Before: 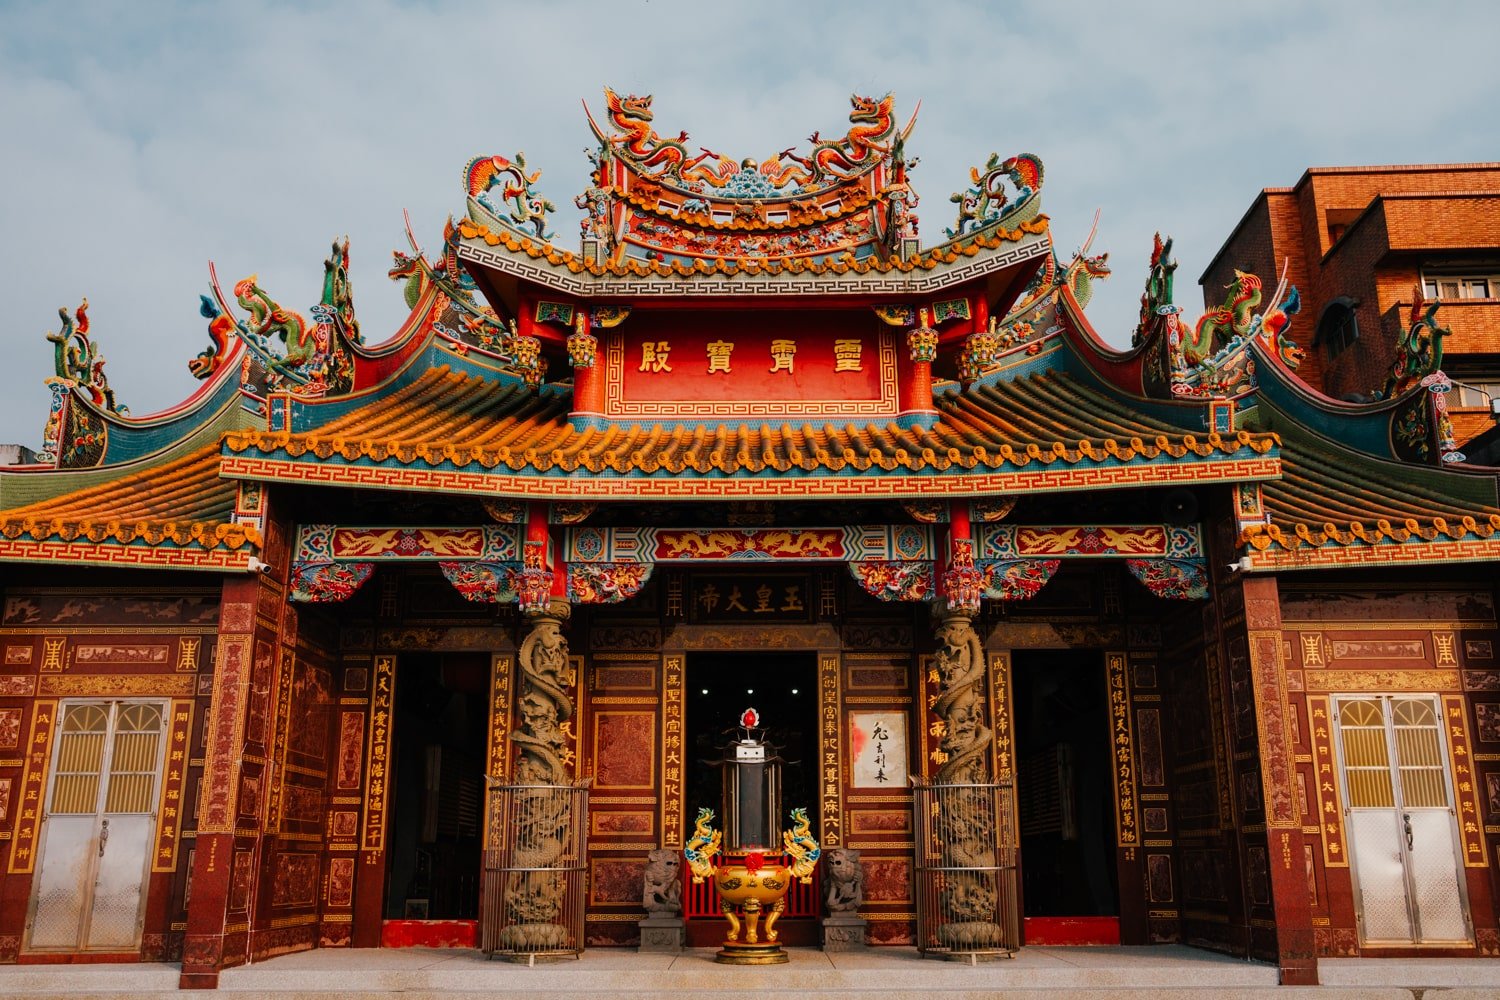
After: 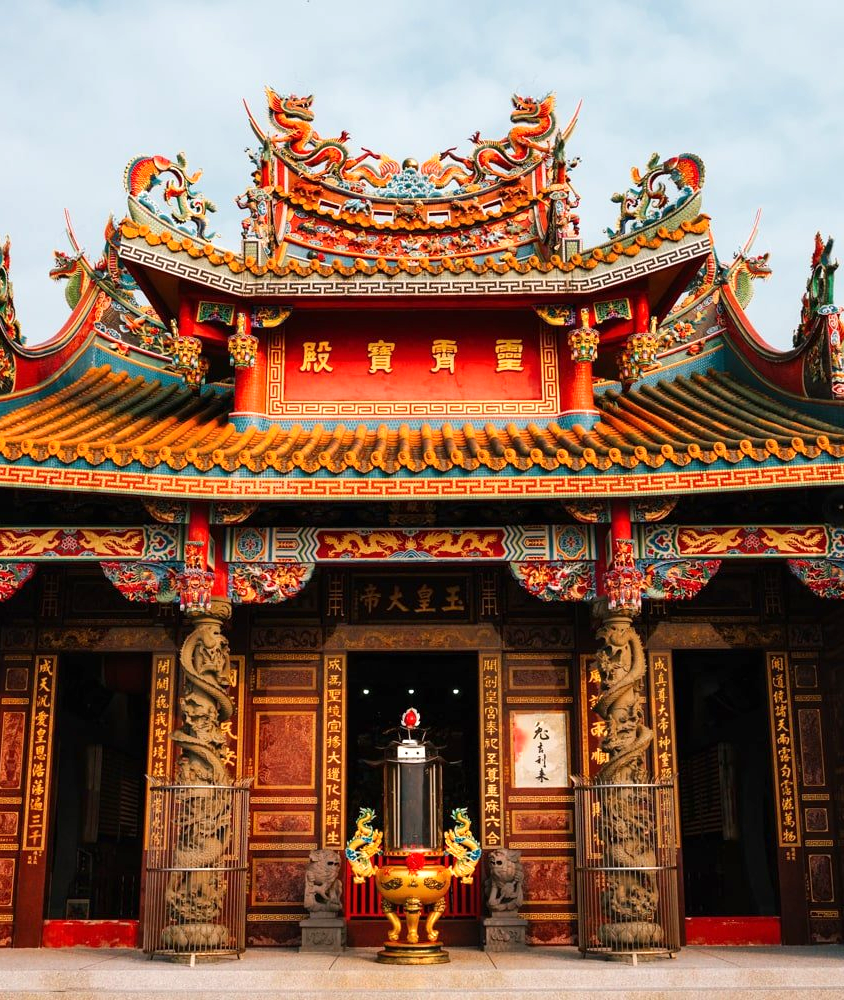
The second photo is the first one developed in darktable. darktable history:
exposure: exposure 0.61 EV, compensate highlight preservation false
crop and rotate: left 22.645%, right 21.047%
